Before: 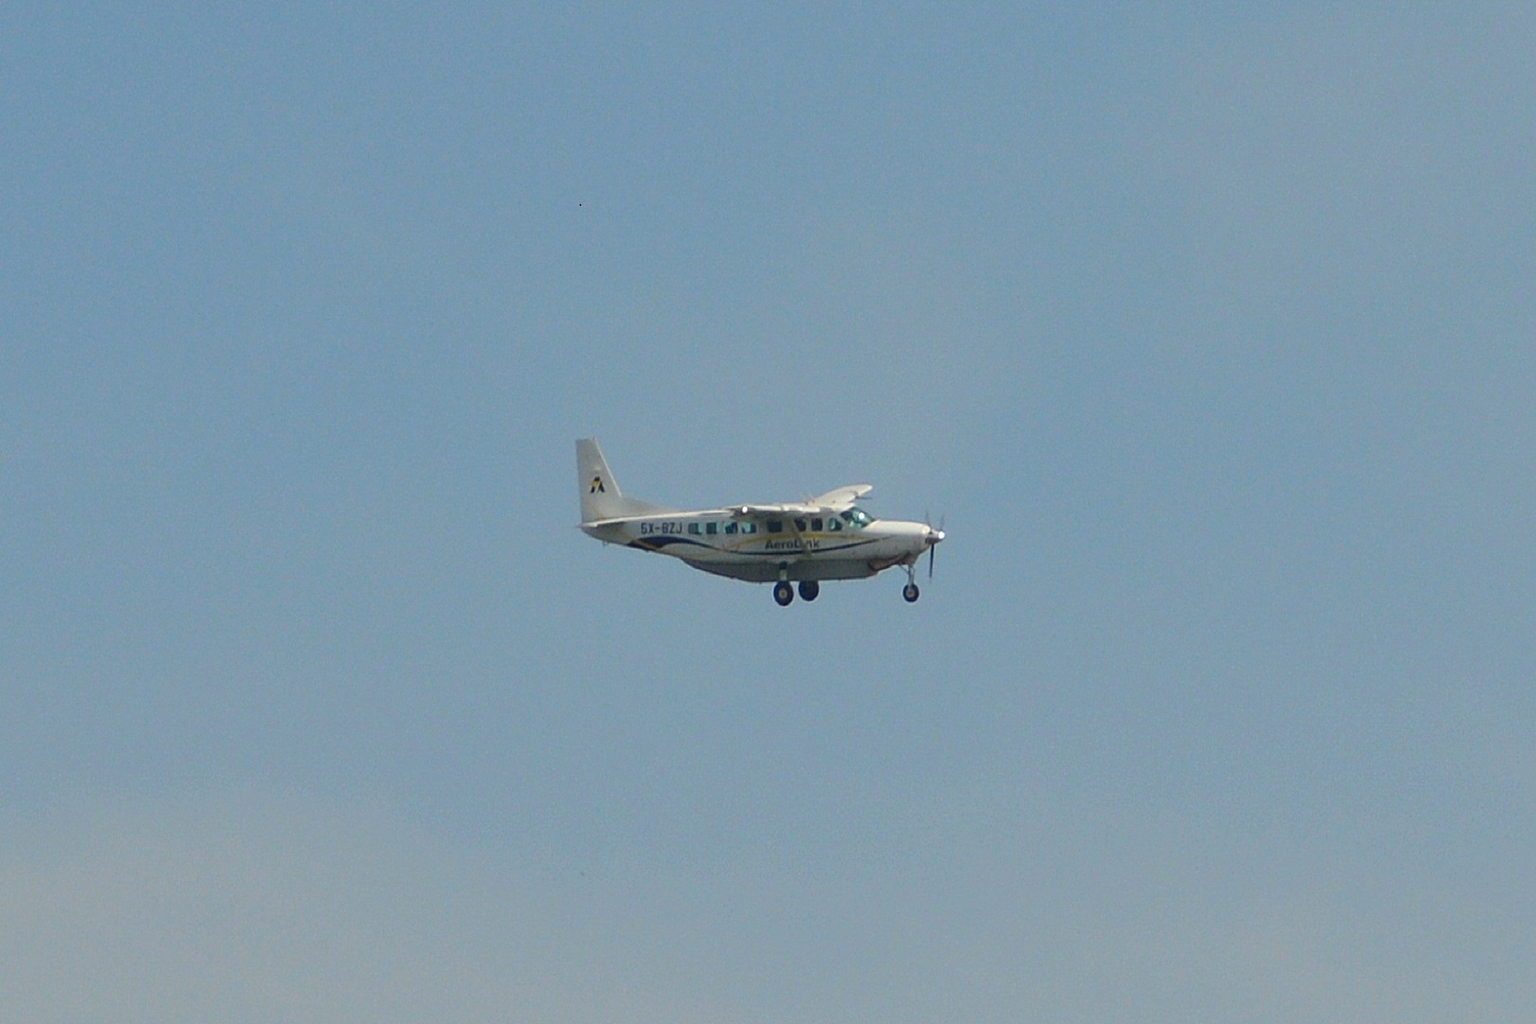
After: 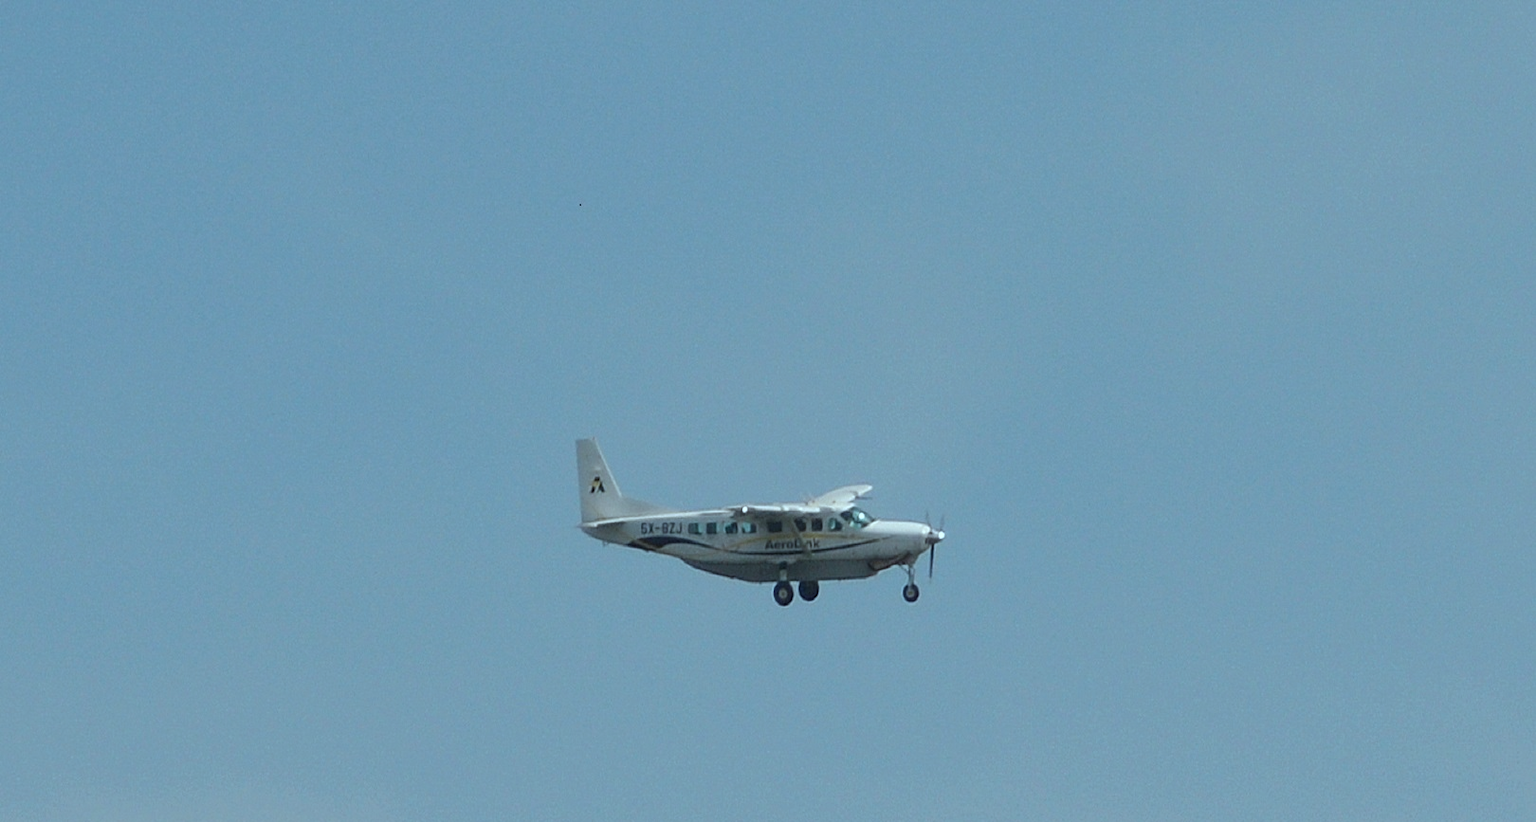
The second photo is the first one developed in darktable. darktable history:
crop: bottom 19.644%
color correction: highlights a* -12.64, highlights b* -18.1, saturation 0.7
